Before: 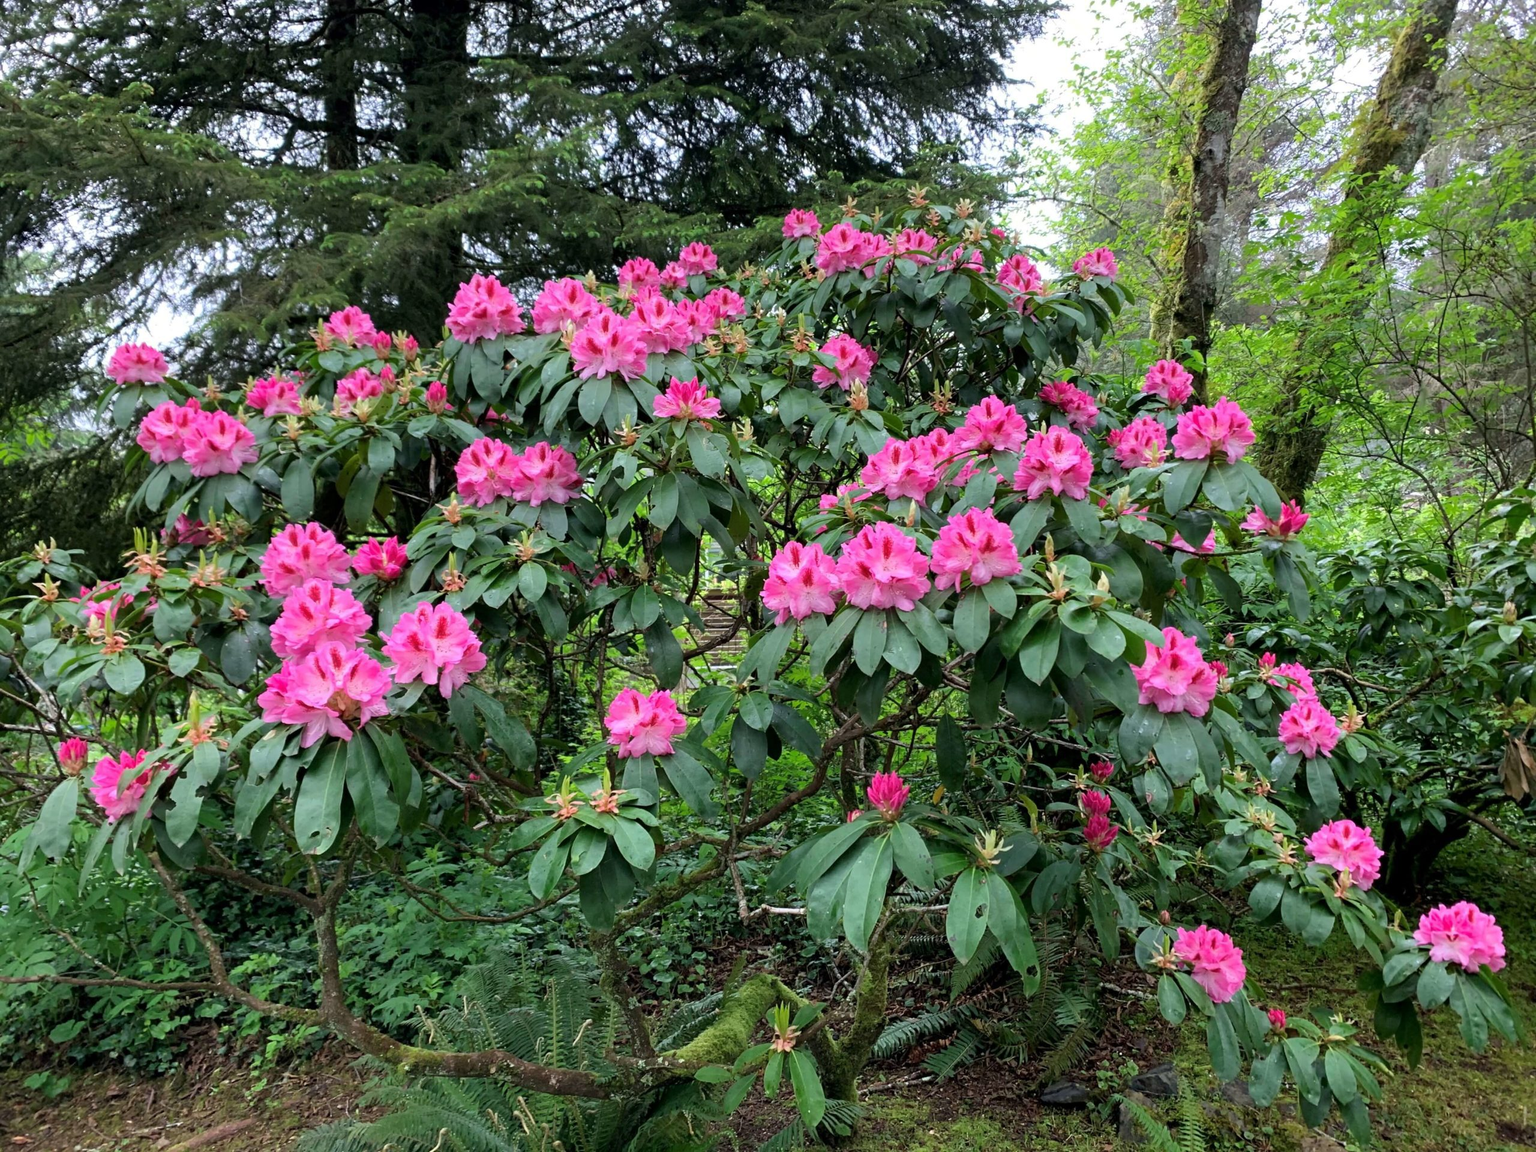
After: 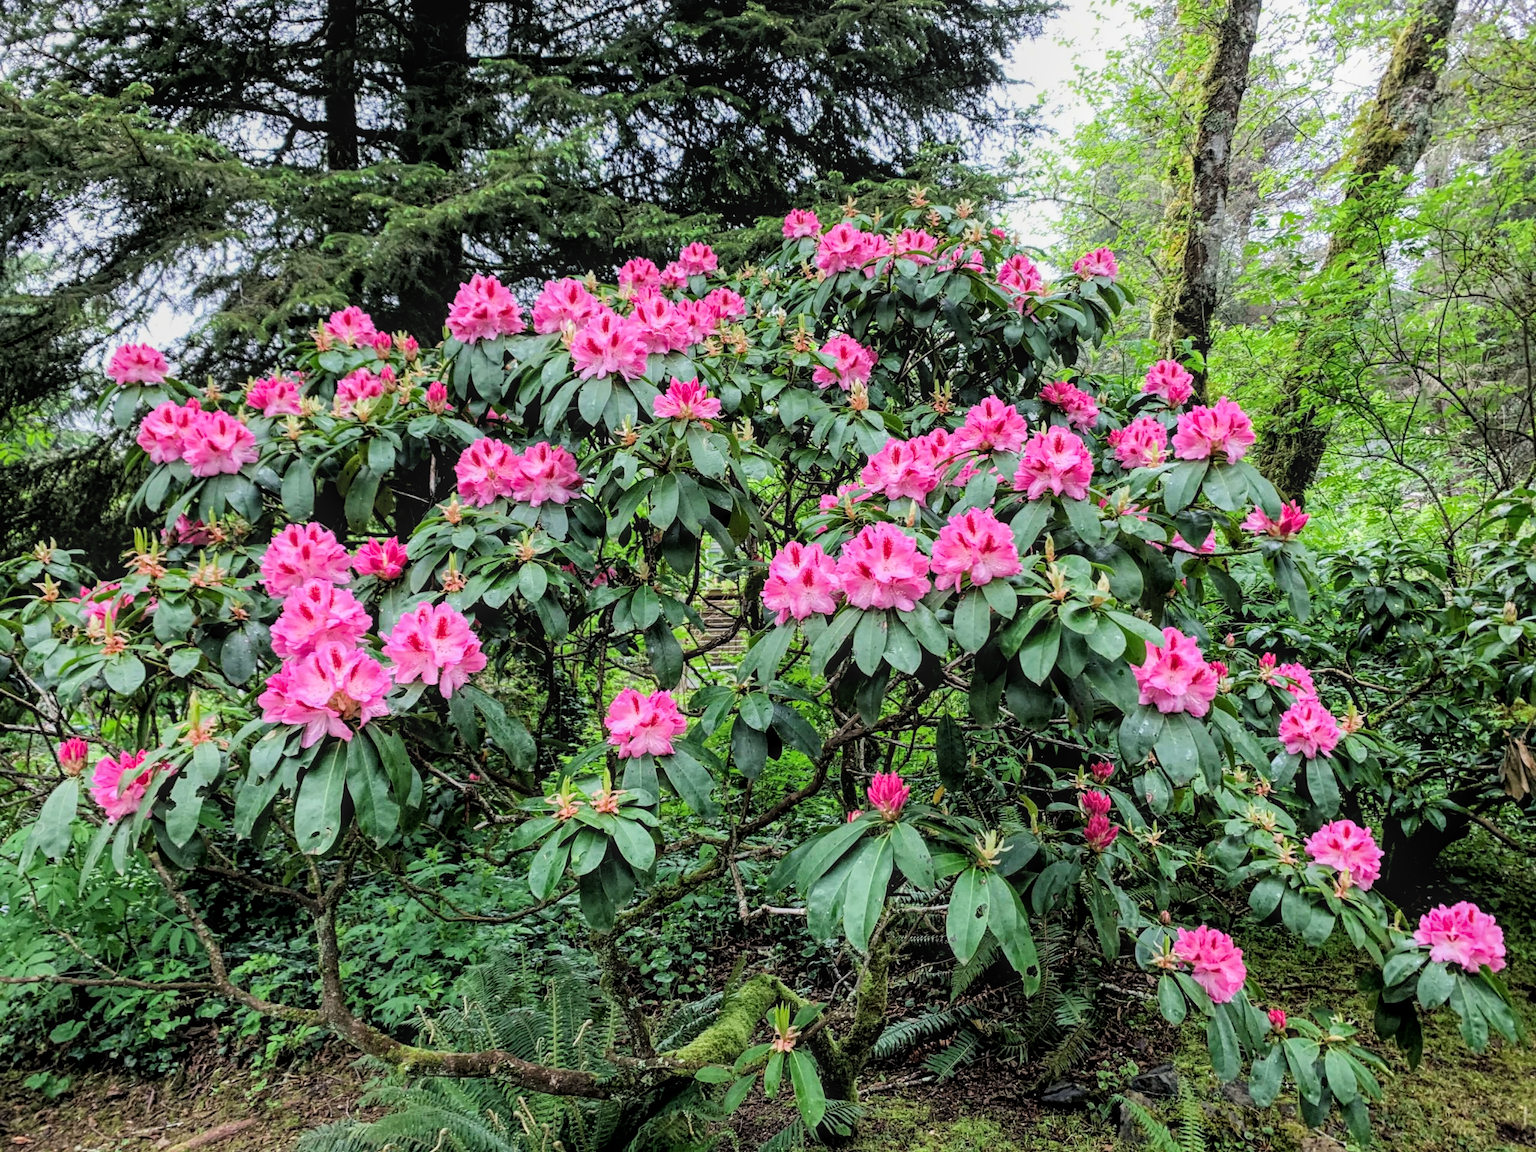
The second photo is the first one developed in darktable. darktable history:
filmic rgb: black relative exposure -5.14 EV, white relative exposure 4 EV, hardness 2.9, contrast 1.195
local contrast: highlights 76%, shadows 55%, detail 176%, midtone range 0.207
exposure: exposure 0.51 EV, compensate highlight preservation false
